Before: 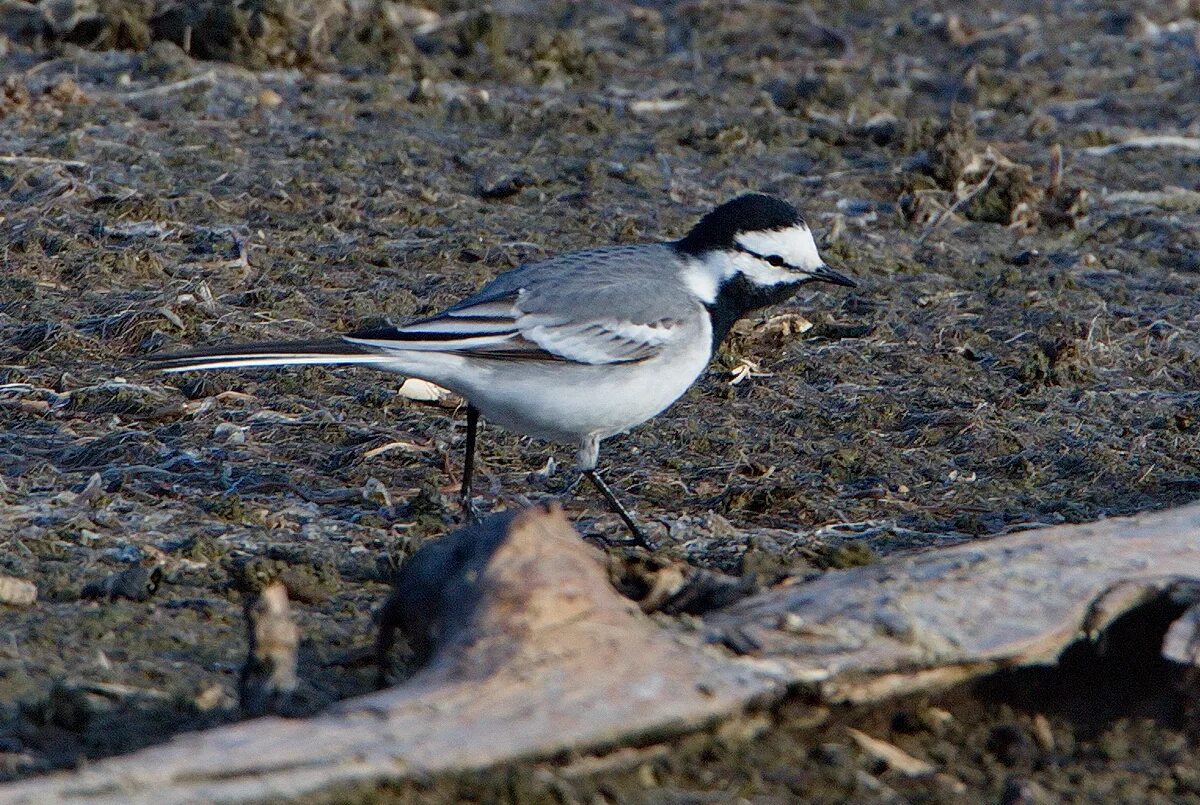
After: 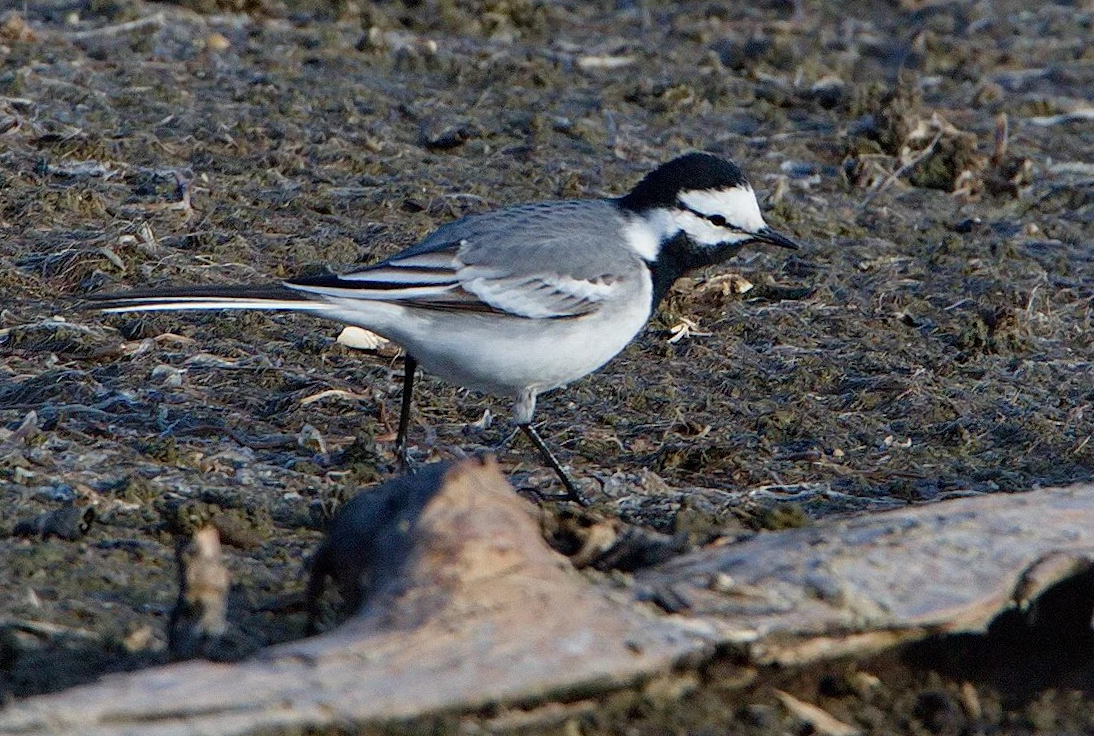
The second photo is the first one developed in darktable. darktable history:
crop and rotate: angle -1.83°, left 3.091%, top 3.664%, right 1.407%, bottom 0.484%
